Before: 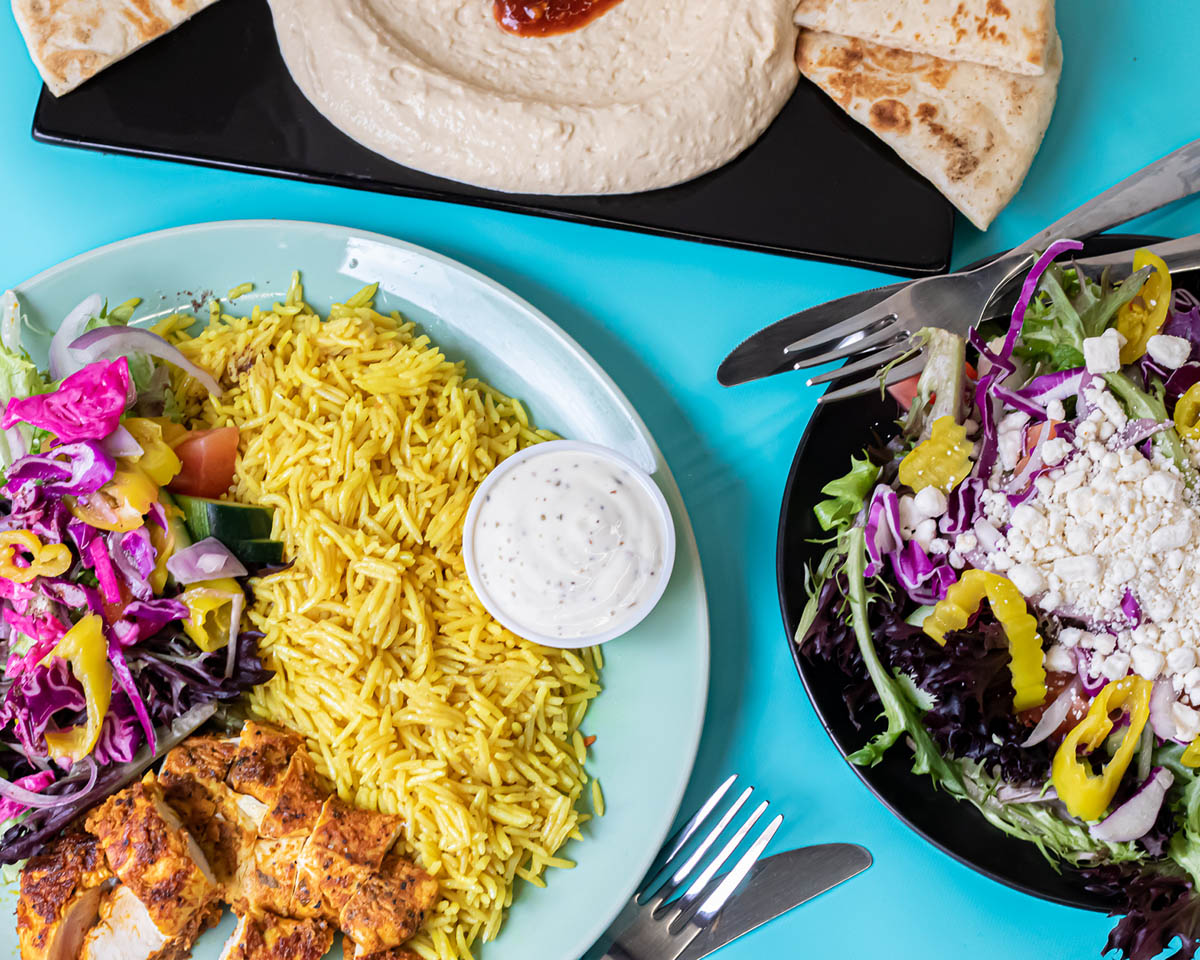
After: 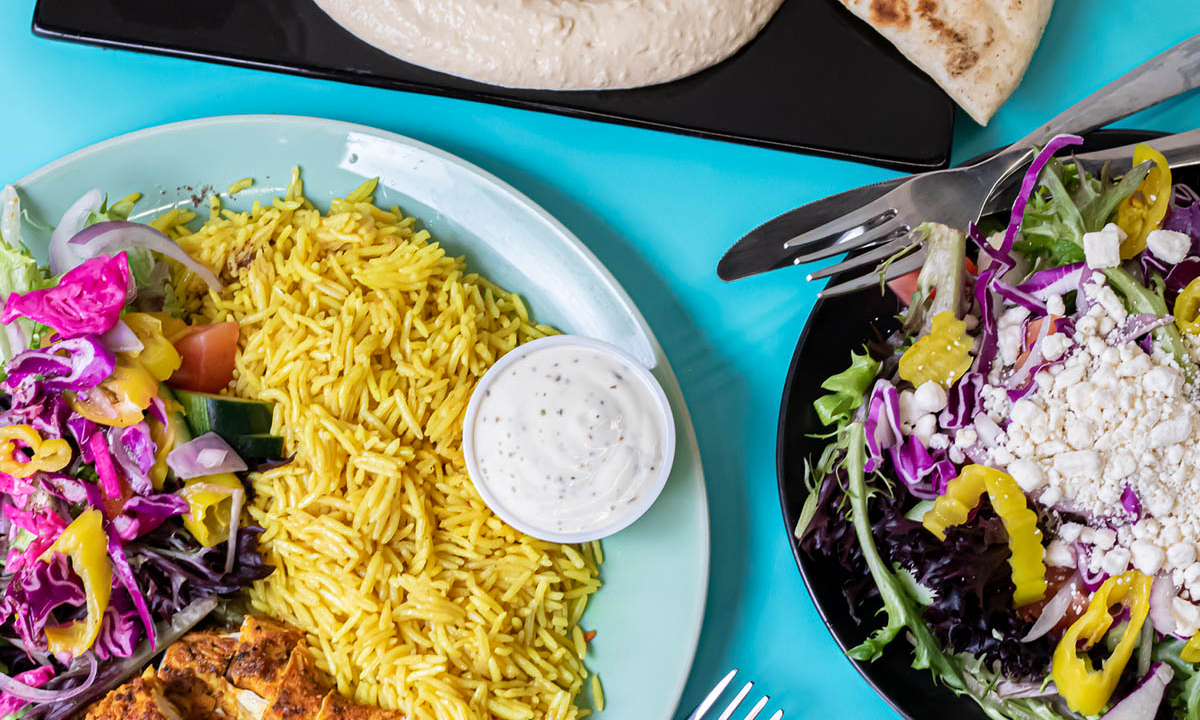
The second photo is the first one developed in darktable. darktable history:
crop: top 11.032%, bottom 13.921%
shadows and highlights: shadows 29.34, highlights -29.03, highlights color adjustment 0.126%, low approximation 0.01, soften with gaussian
tone equalizer: -8 EV -0.567 EV
